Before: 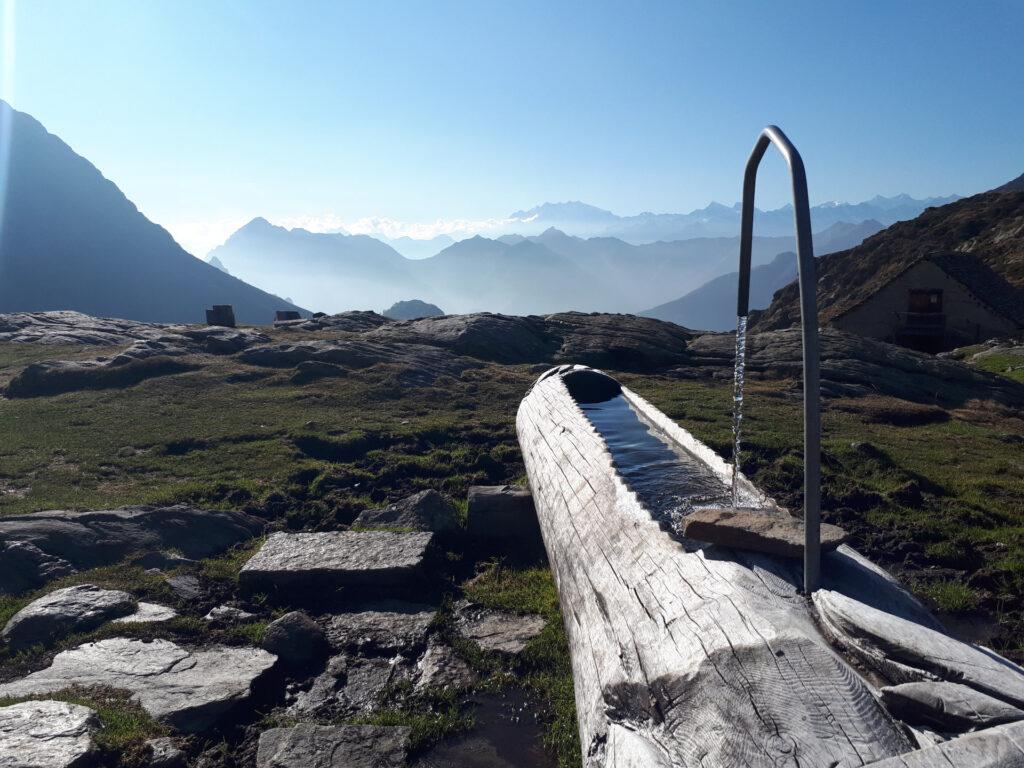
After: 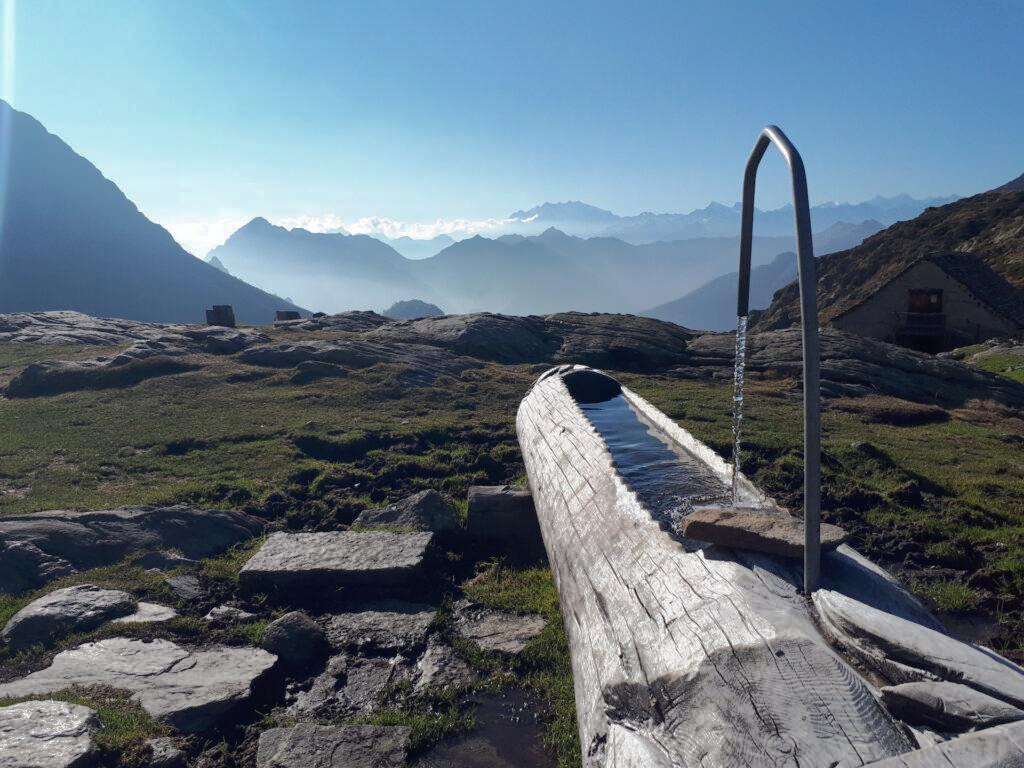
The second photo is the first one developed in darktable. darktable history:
color correction: highlights b* 0.004, saturation 0.99
shadows and highlights: shadows 39.58, highlights -59.81, highlights color adjustment 56.59%
